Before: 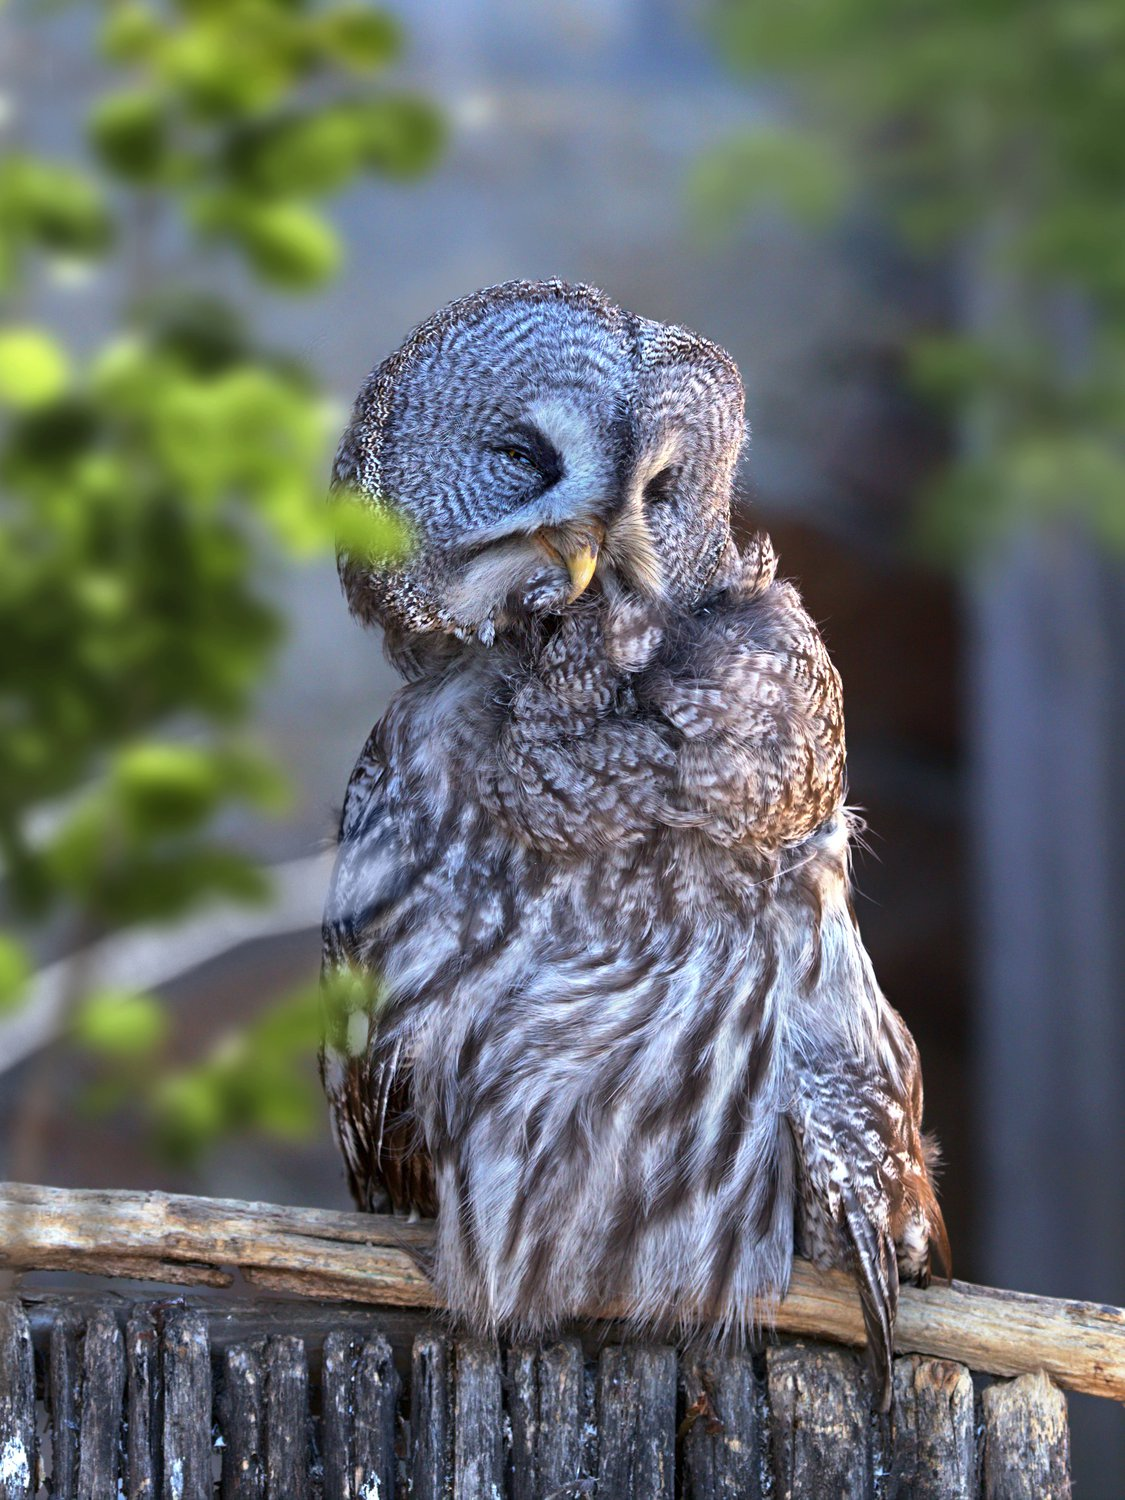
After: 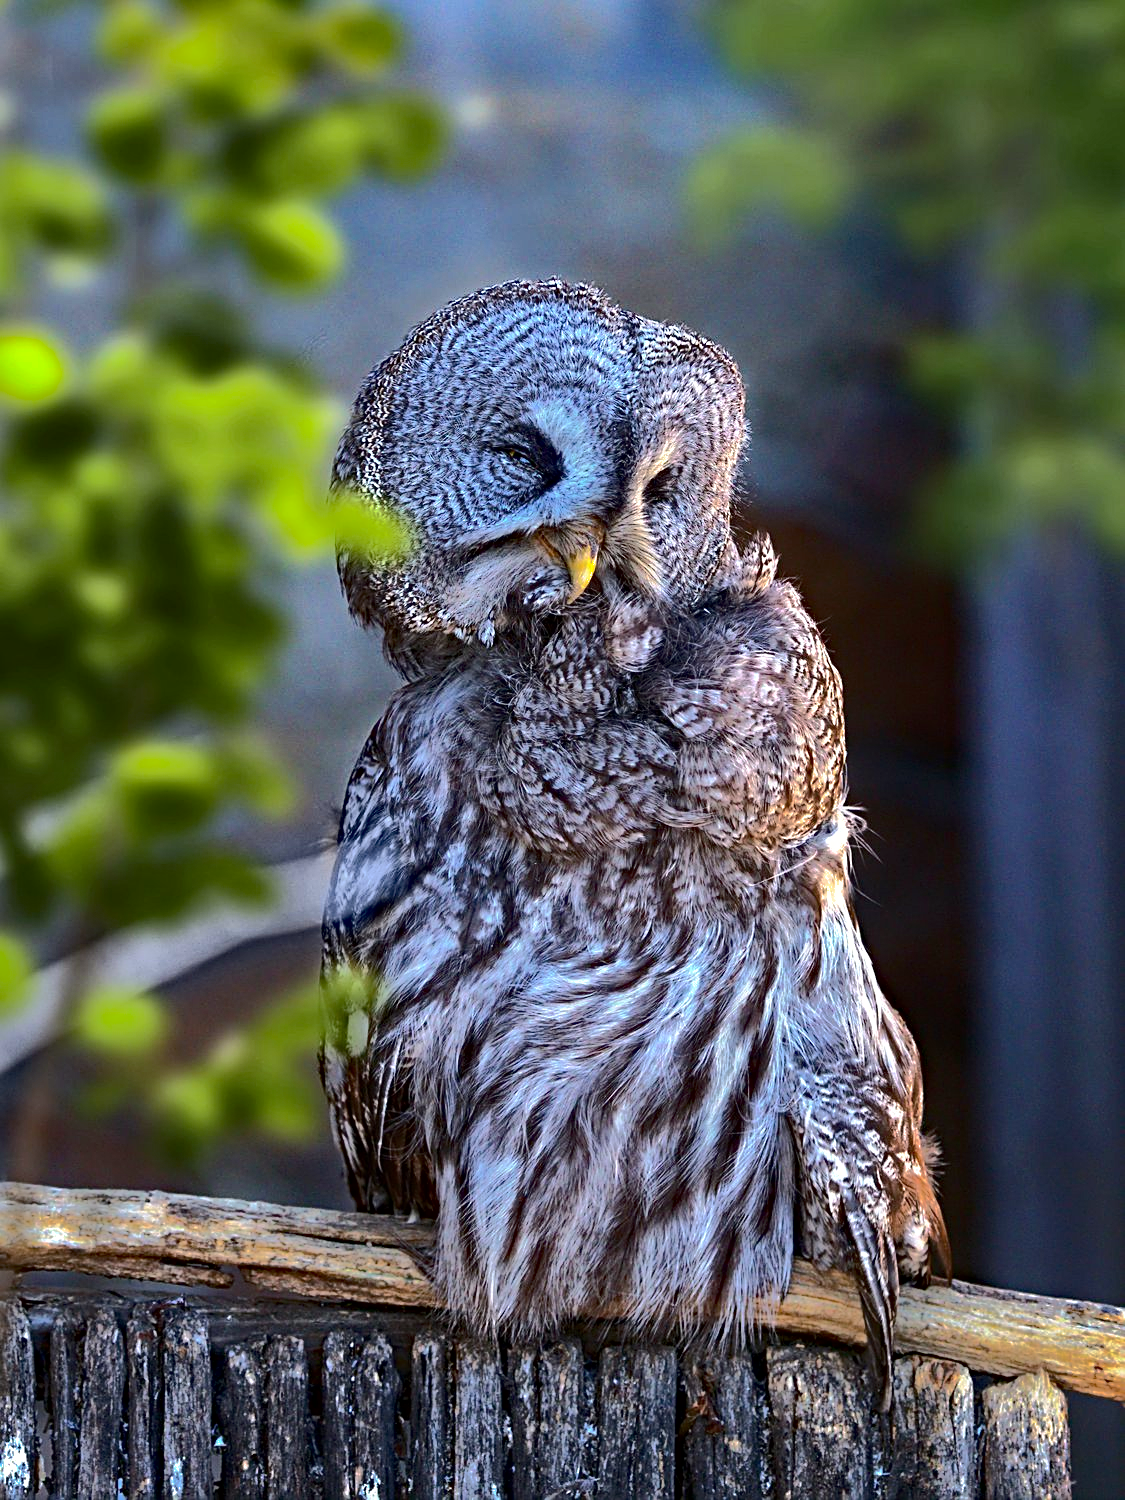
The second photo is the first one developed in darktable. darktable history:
shadows and highlights: shadows -18.3, highlights -73.26, shadows color adjustment 97.99%, highlights color adjustment 58.3%
sharpen: on, module defaults
contrast brightness saturation: contrast 0.242, brightness 0.087
haze removal: strength 0.527, distance 0.921, compatibility mode true, adaptive false
